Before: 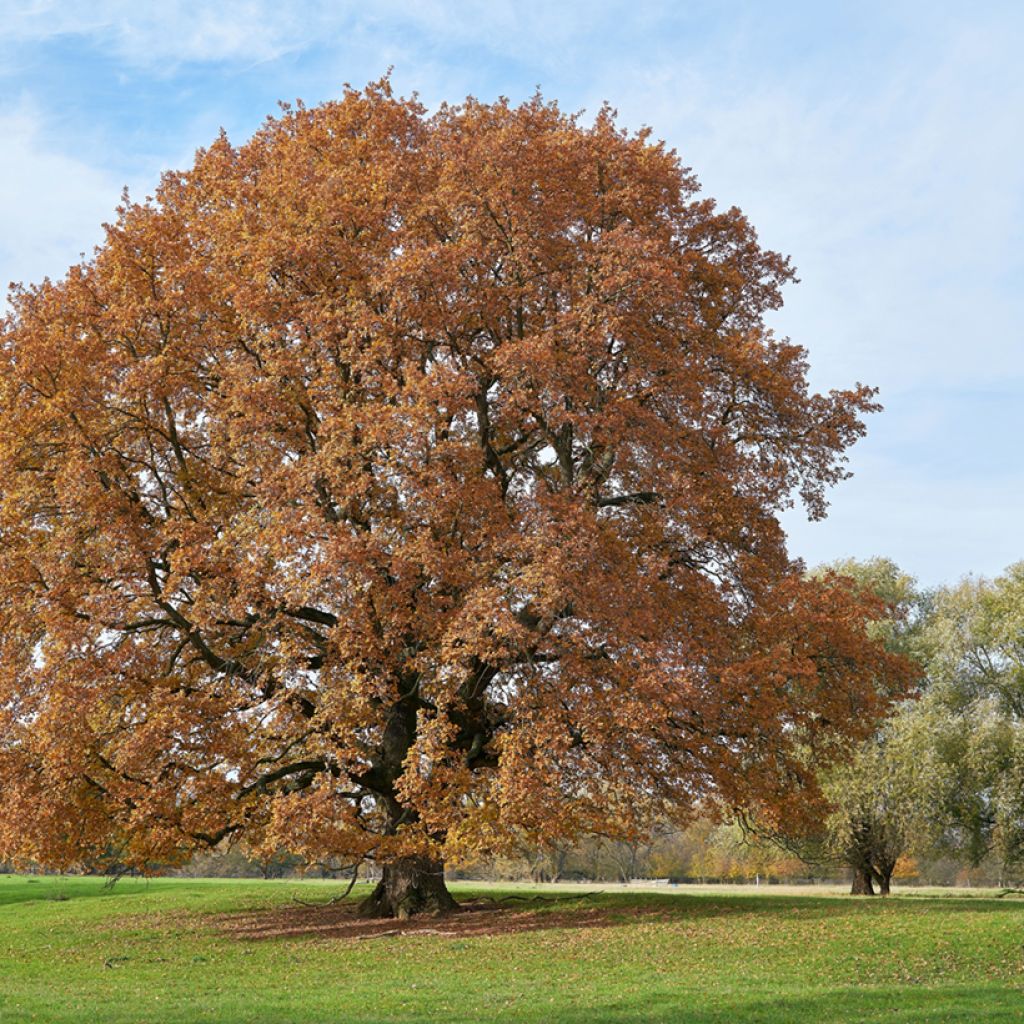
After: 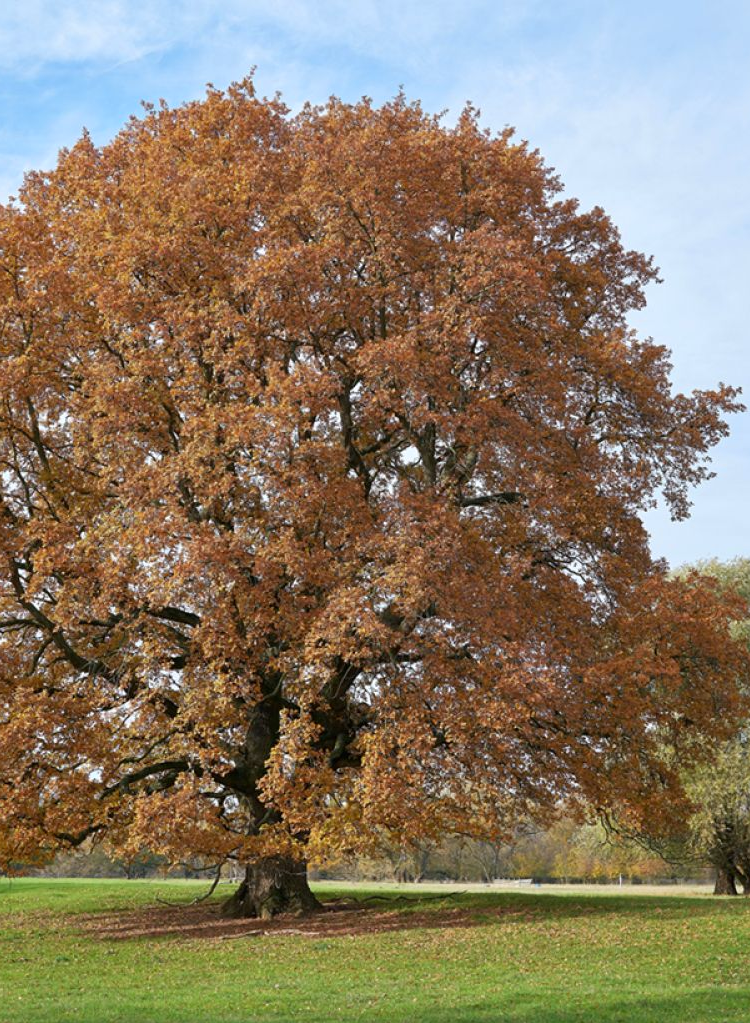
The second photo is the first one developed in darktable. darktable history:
white balance: red 0.988, blue 1.017
crop: left 13.443%, right 13.31%
